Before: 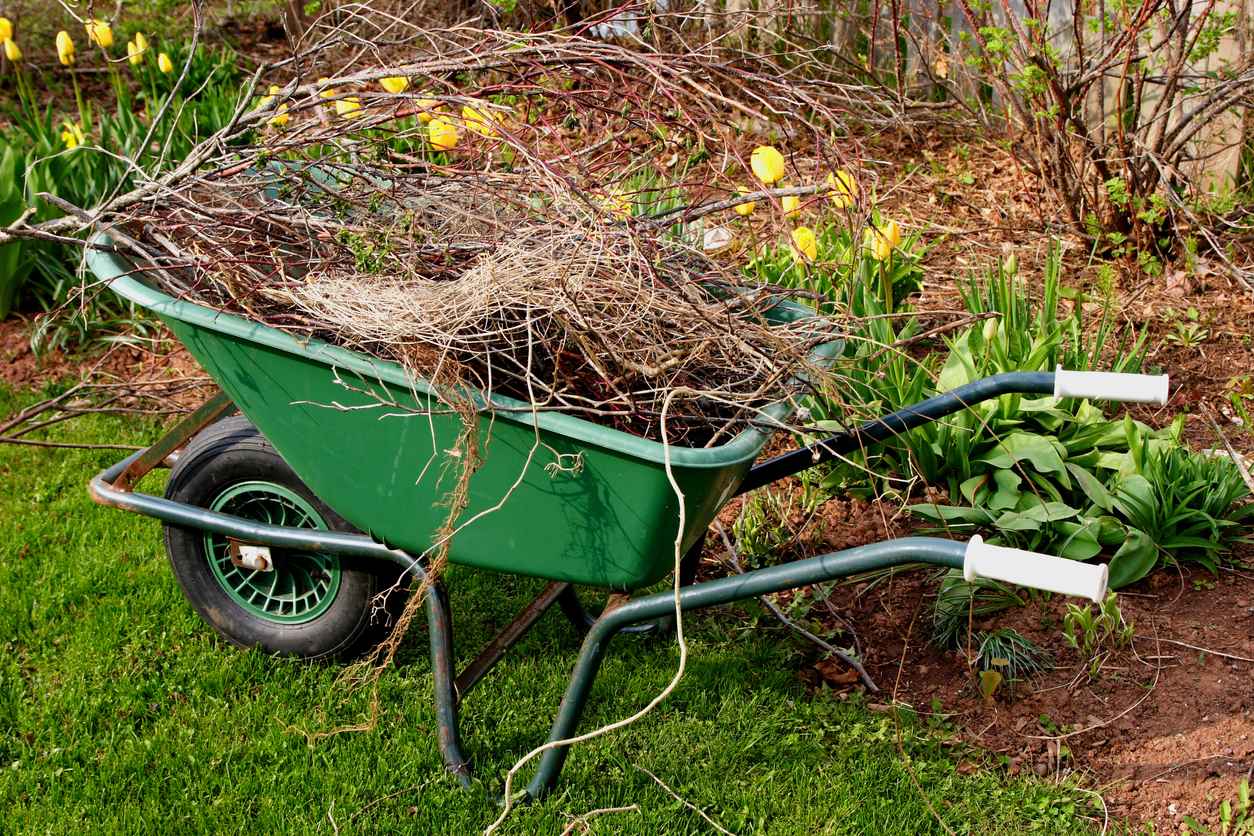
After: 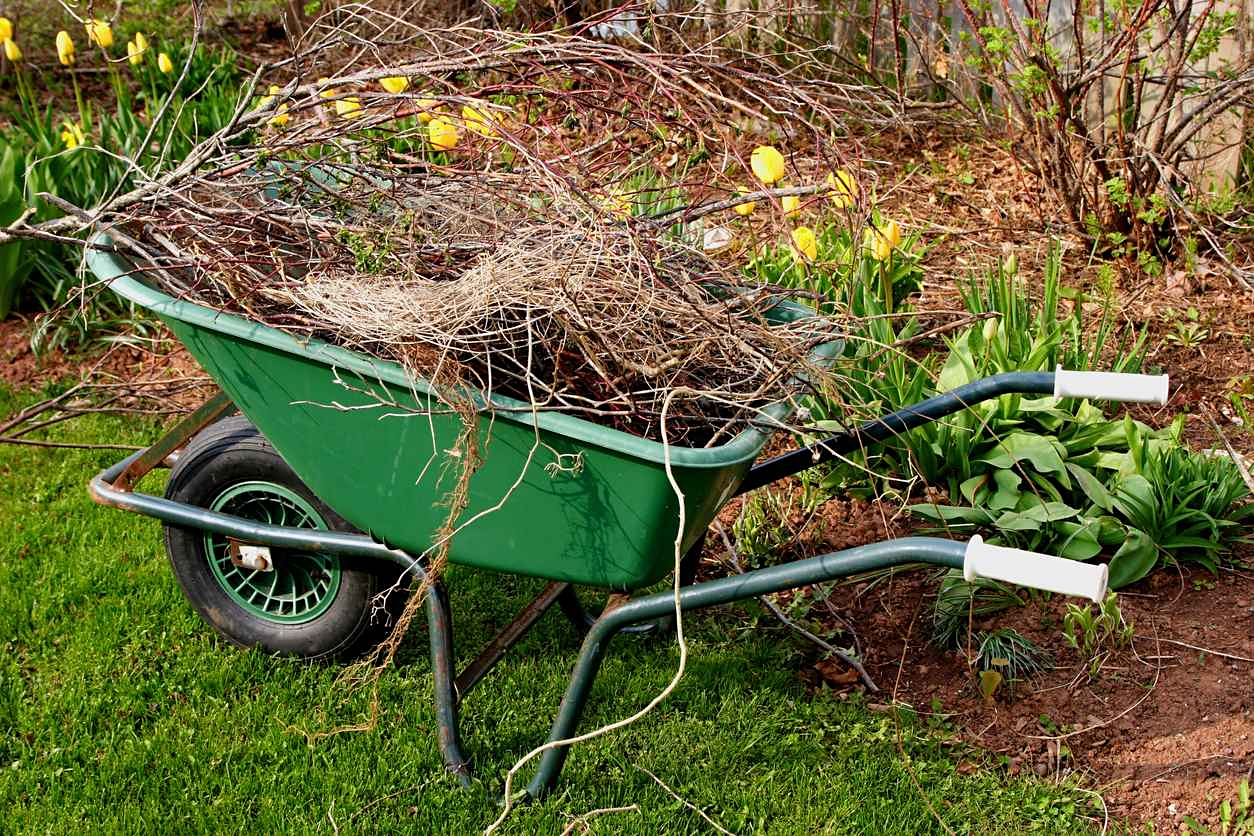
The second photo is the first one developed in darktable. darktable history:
sharpen: amount 0.2
white balance: emerald 1
